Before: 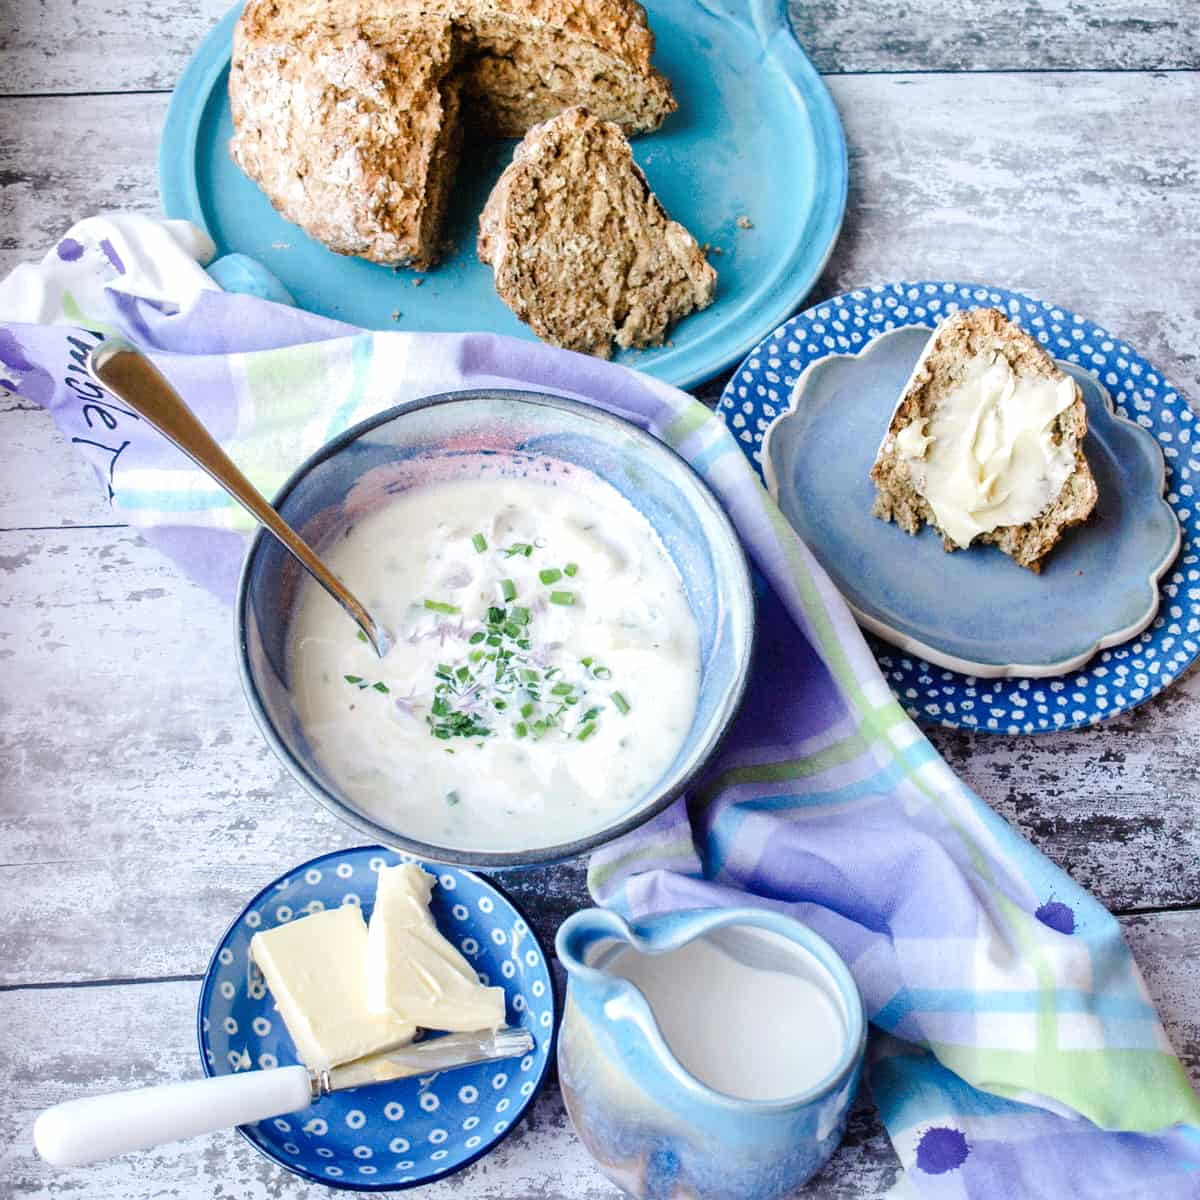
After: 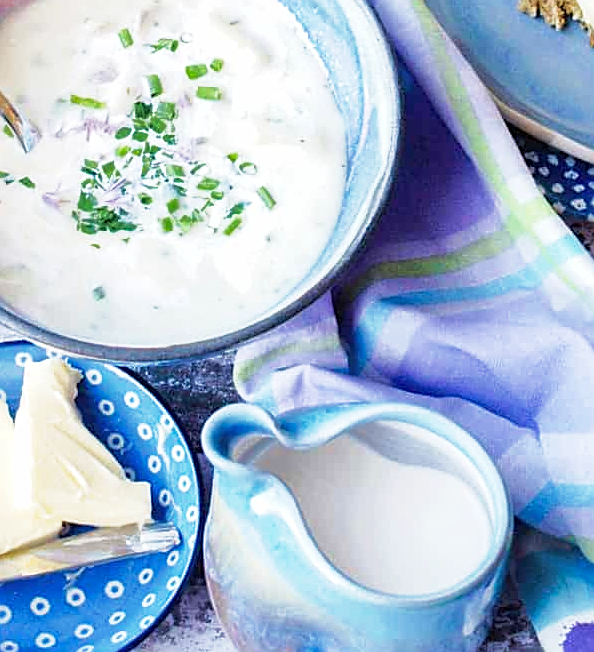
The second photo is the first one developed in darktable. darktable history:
shadows and highlights: shadows 30.11
sharpen: on, module defaults
crop: left 29.5%, top 42.159%, right 20.92%, bottom 3.485%
base curve: curves: ch0 [(0, 0) (0.579, 0.807) (1, 1)], preserve colors none
velvia: on, module defaults
